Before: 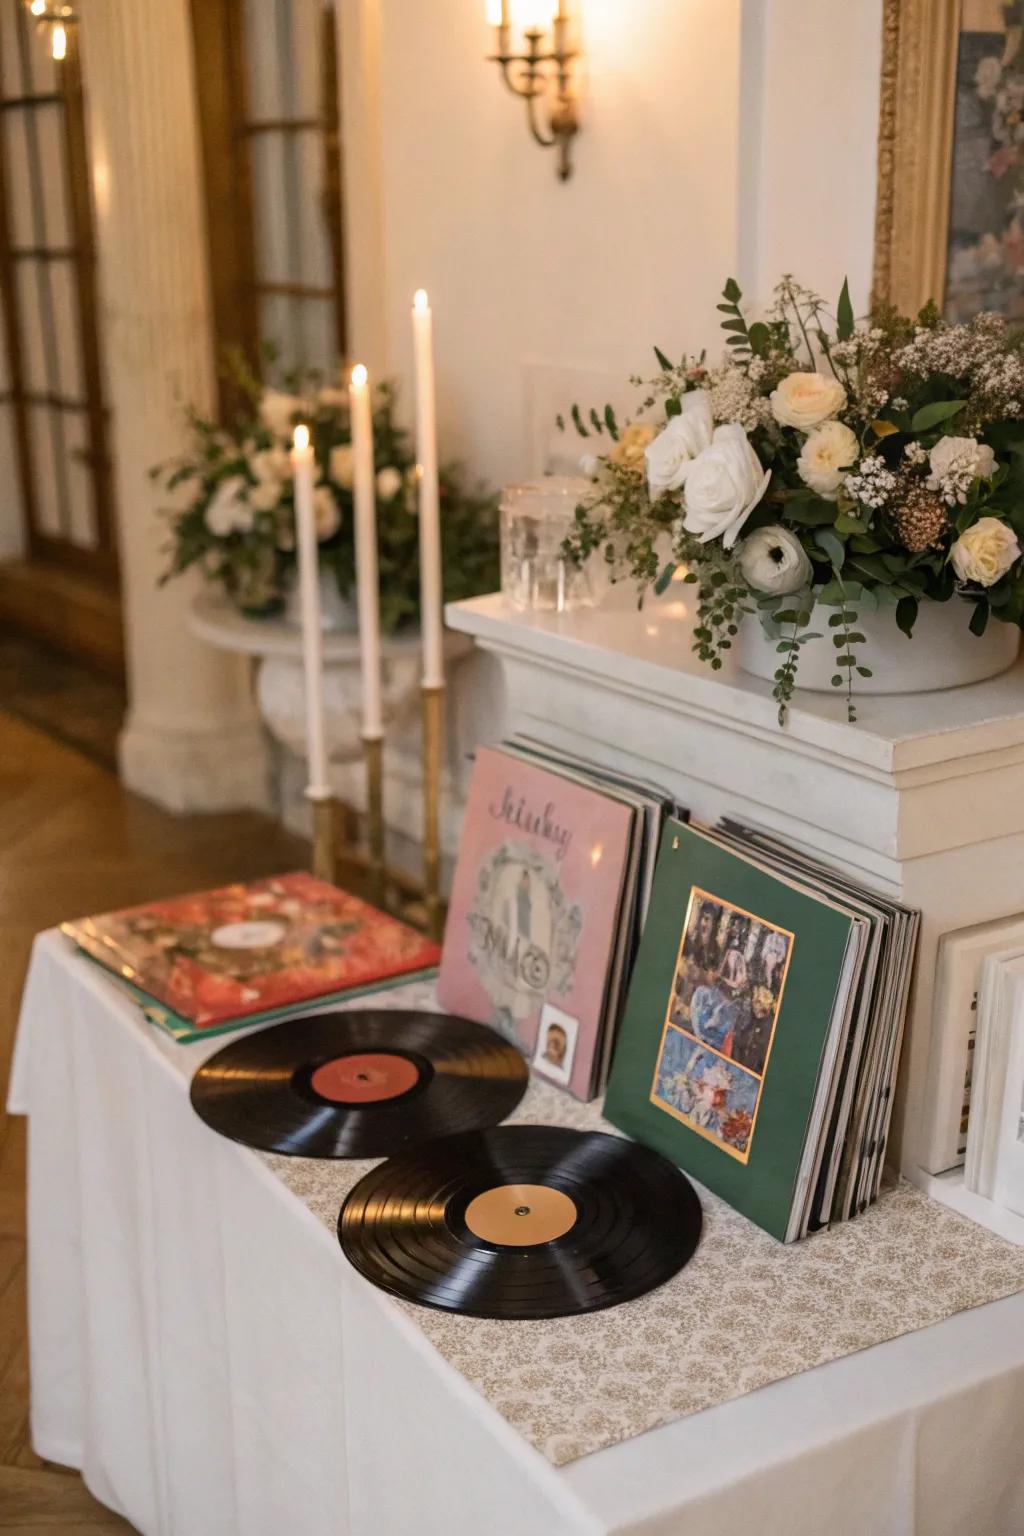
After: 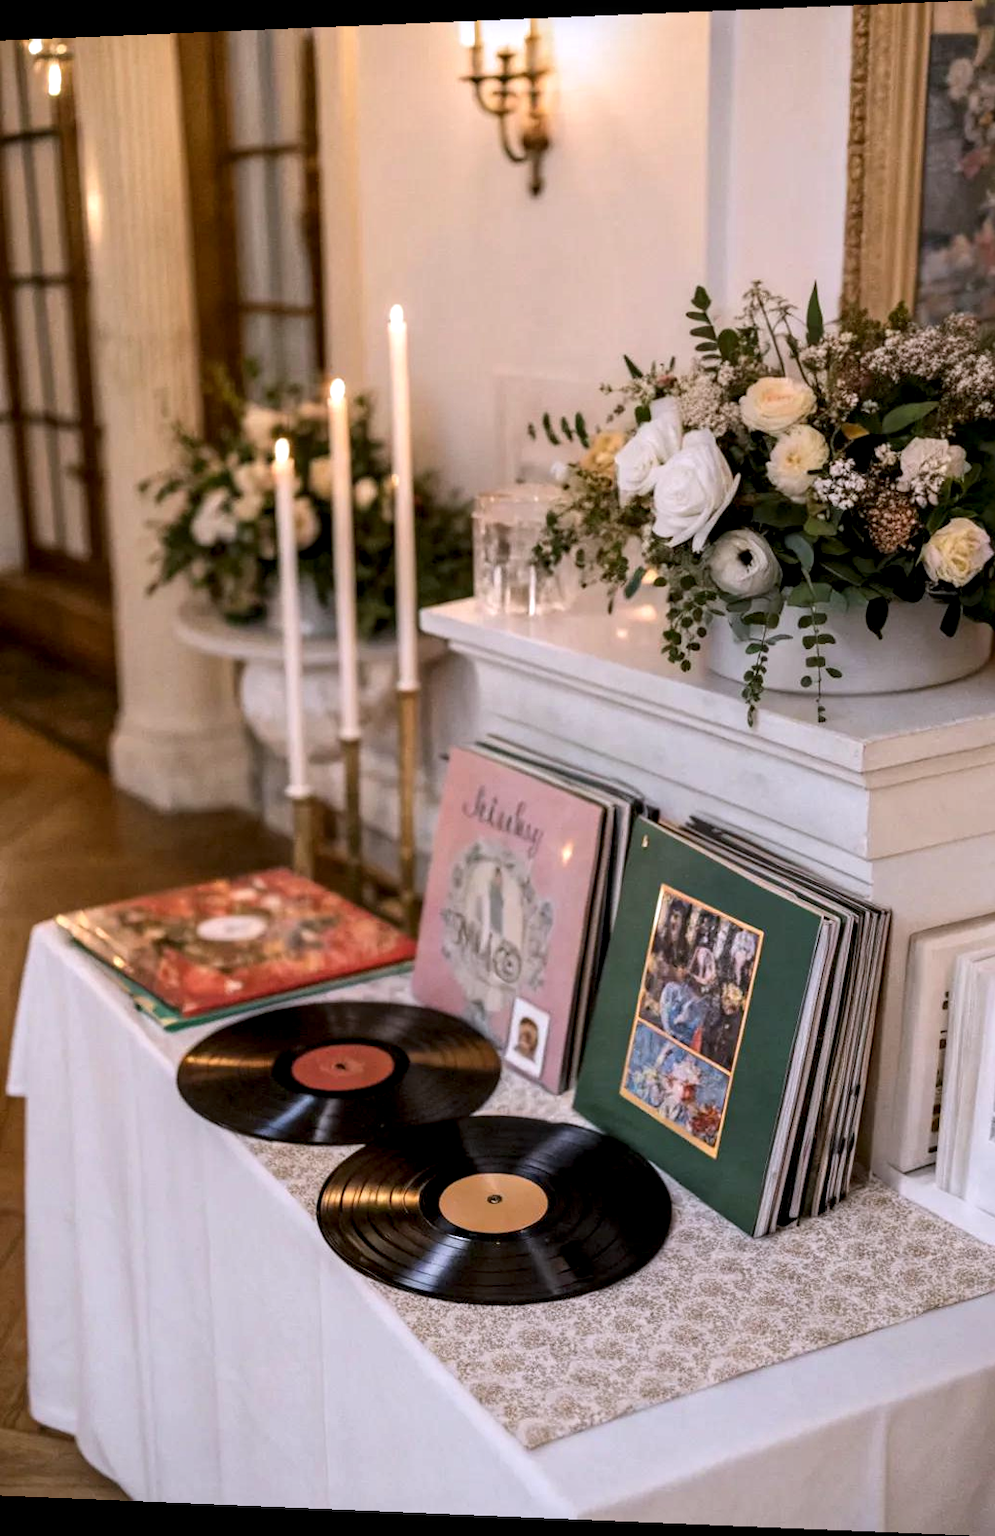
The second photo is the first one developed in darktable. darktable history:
rotate and perspective: lens shift (horizontal) -0.055, automatic cropping off
local contrast: detail 135%, midtone range 0.75
white balance: red 1.004, blue 1.096
